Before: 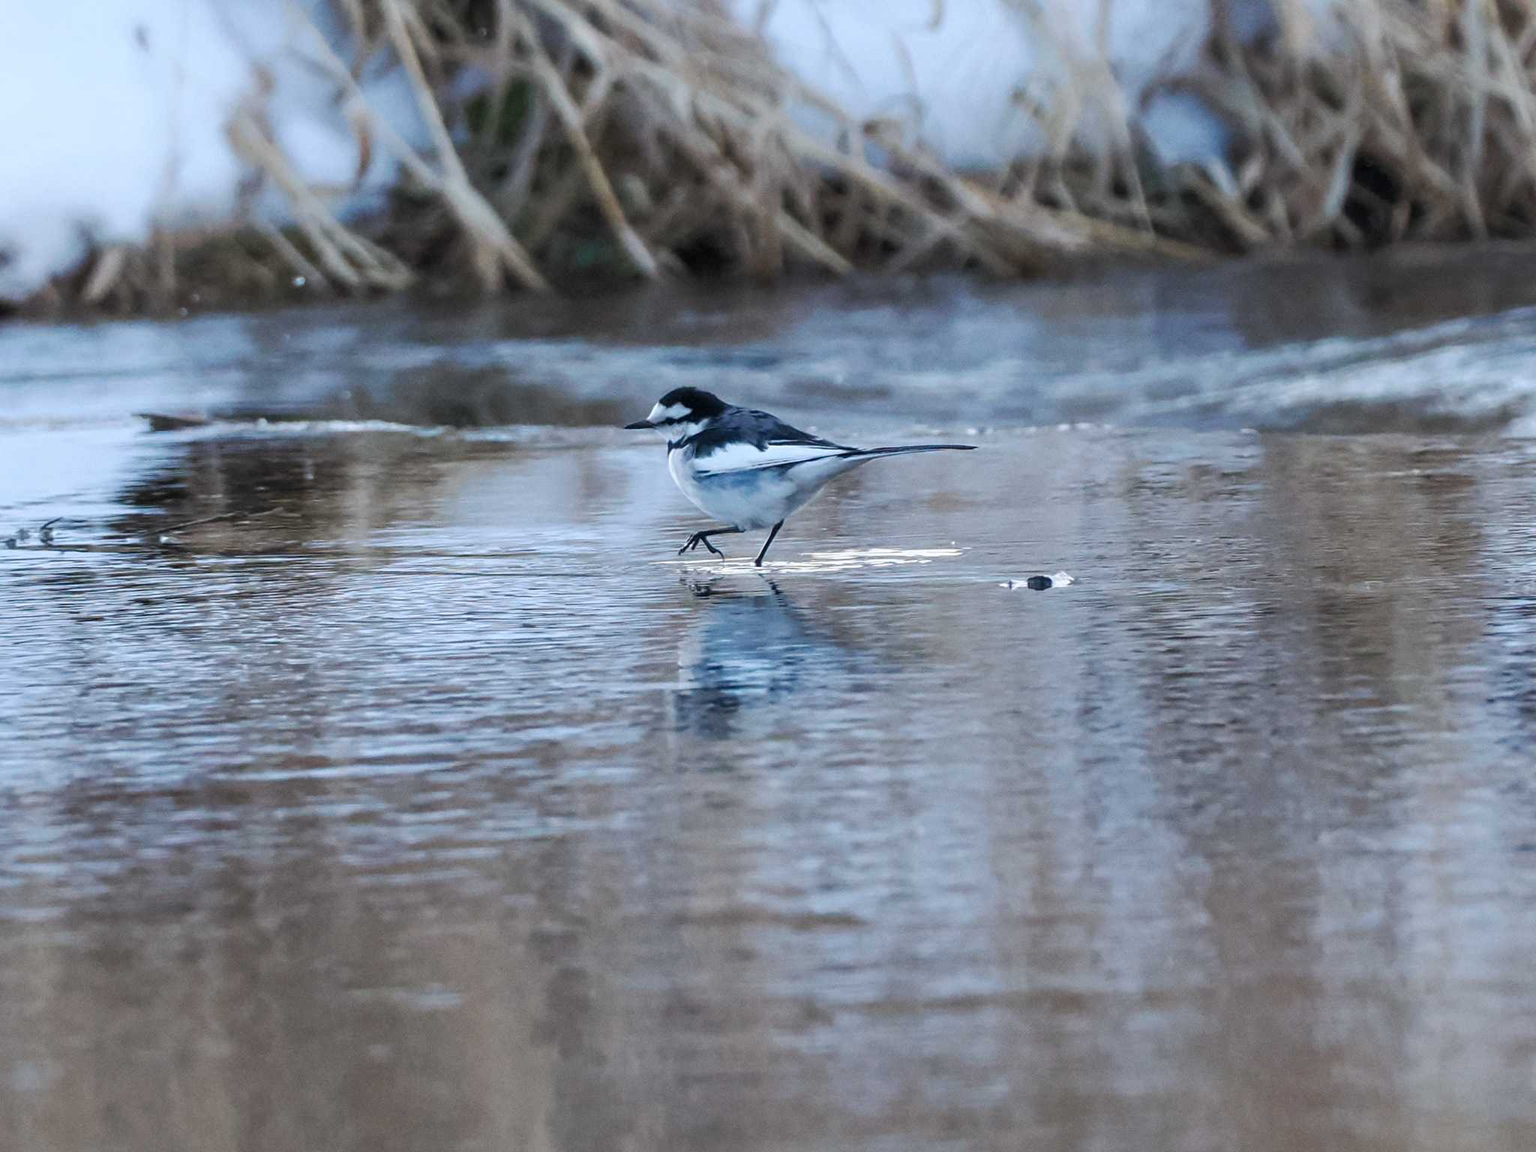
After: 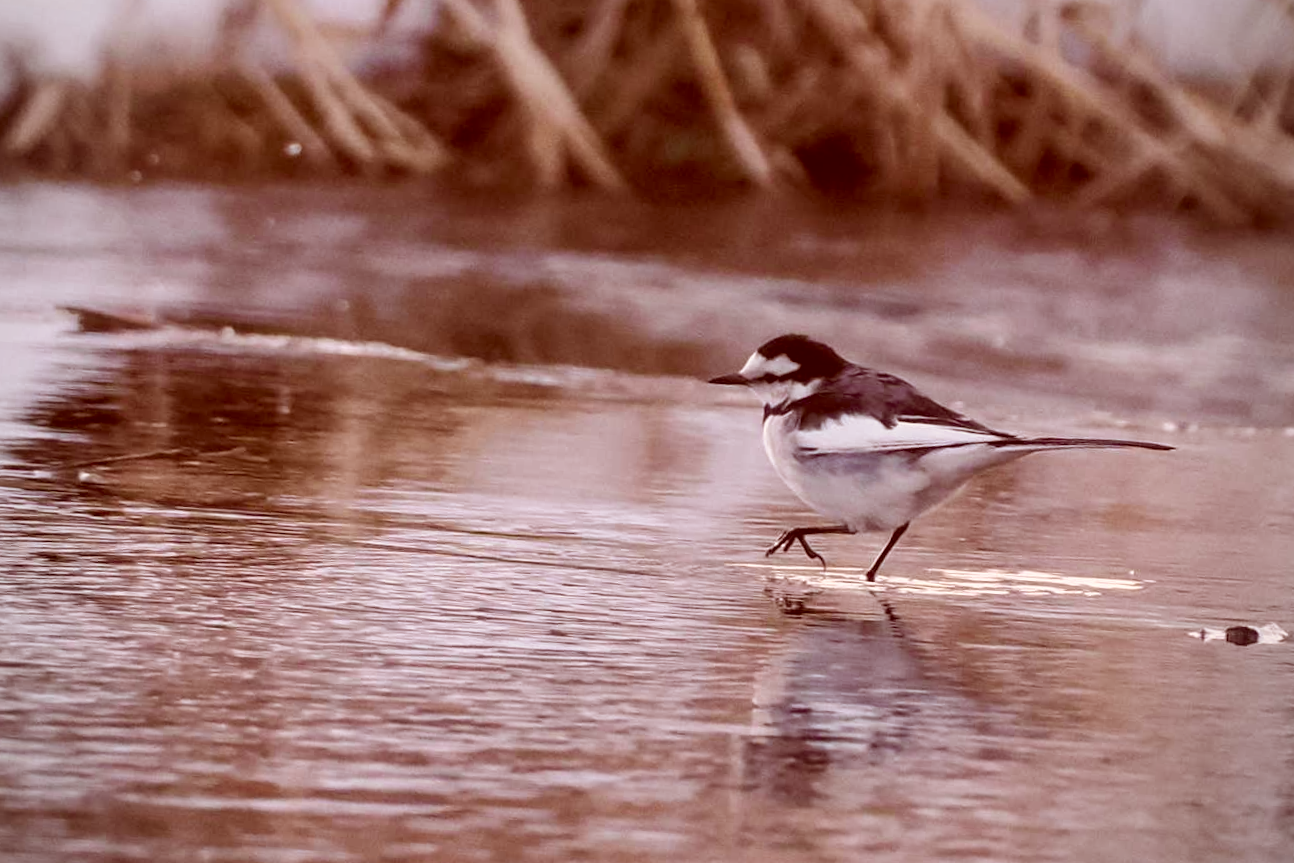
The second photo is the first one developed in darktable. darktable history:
color correction: highlights a* 9.03, highlights b* 8.71, shadows a* 40, shadows b* 40, saturation 0.8
vignetting: fall-off radius 81.94%
crop and rotate: angle -4.99°, left 2.122%, top 6.945%, right 27.566%, bottom 30.519%
